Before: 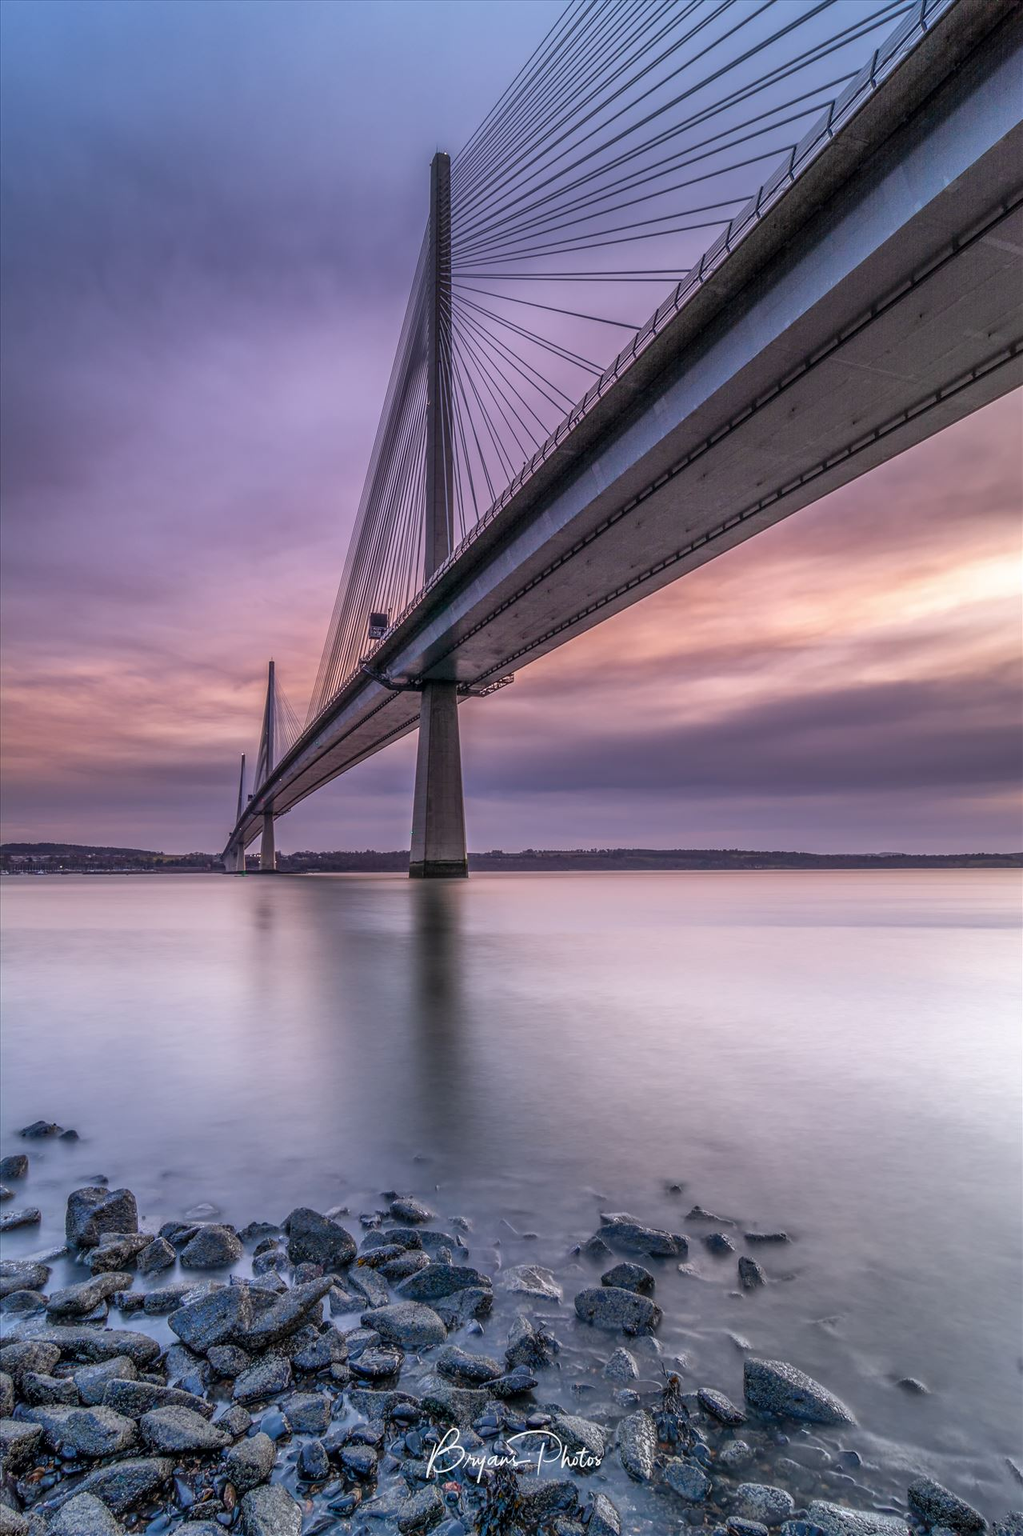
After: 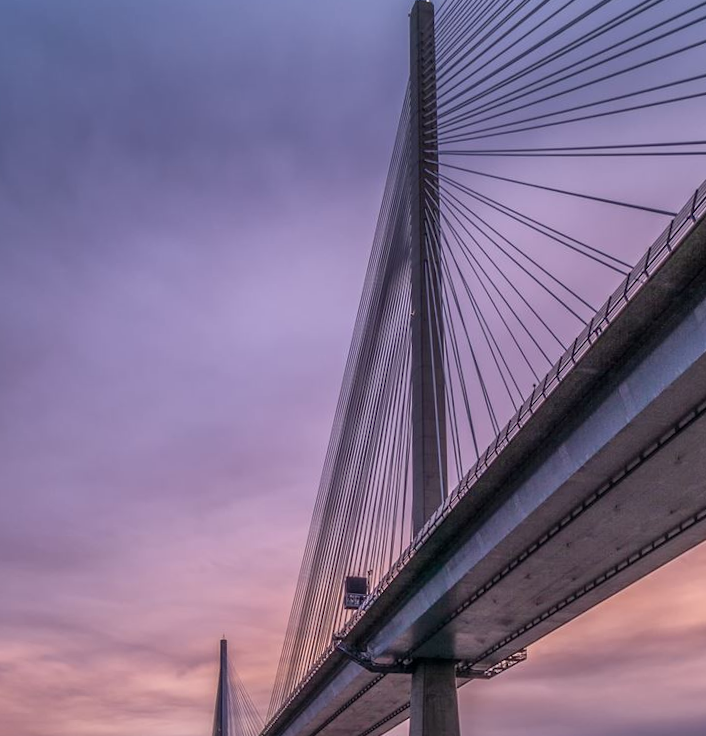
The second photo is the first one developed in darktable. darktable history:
crop: left 10.121%, top 10.631%, right 36.218%, bottom 51.526%
rotate and perspective: rotation -1.17°, automatic cropping off
